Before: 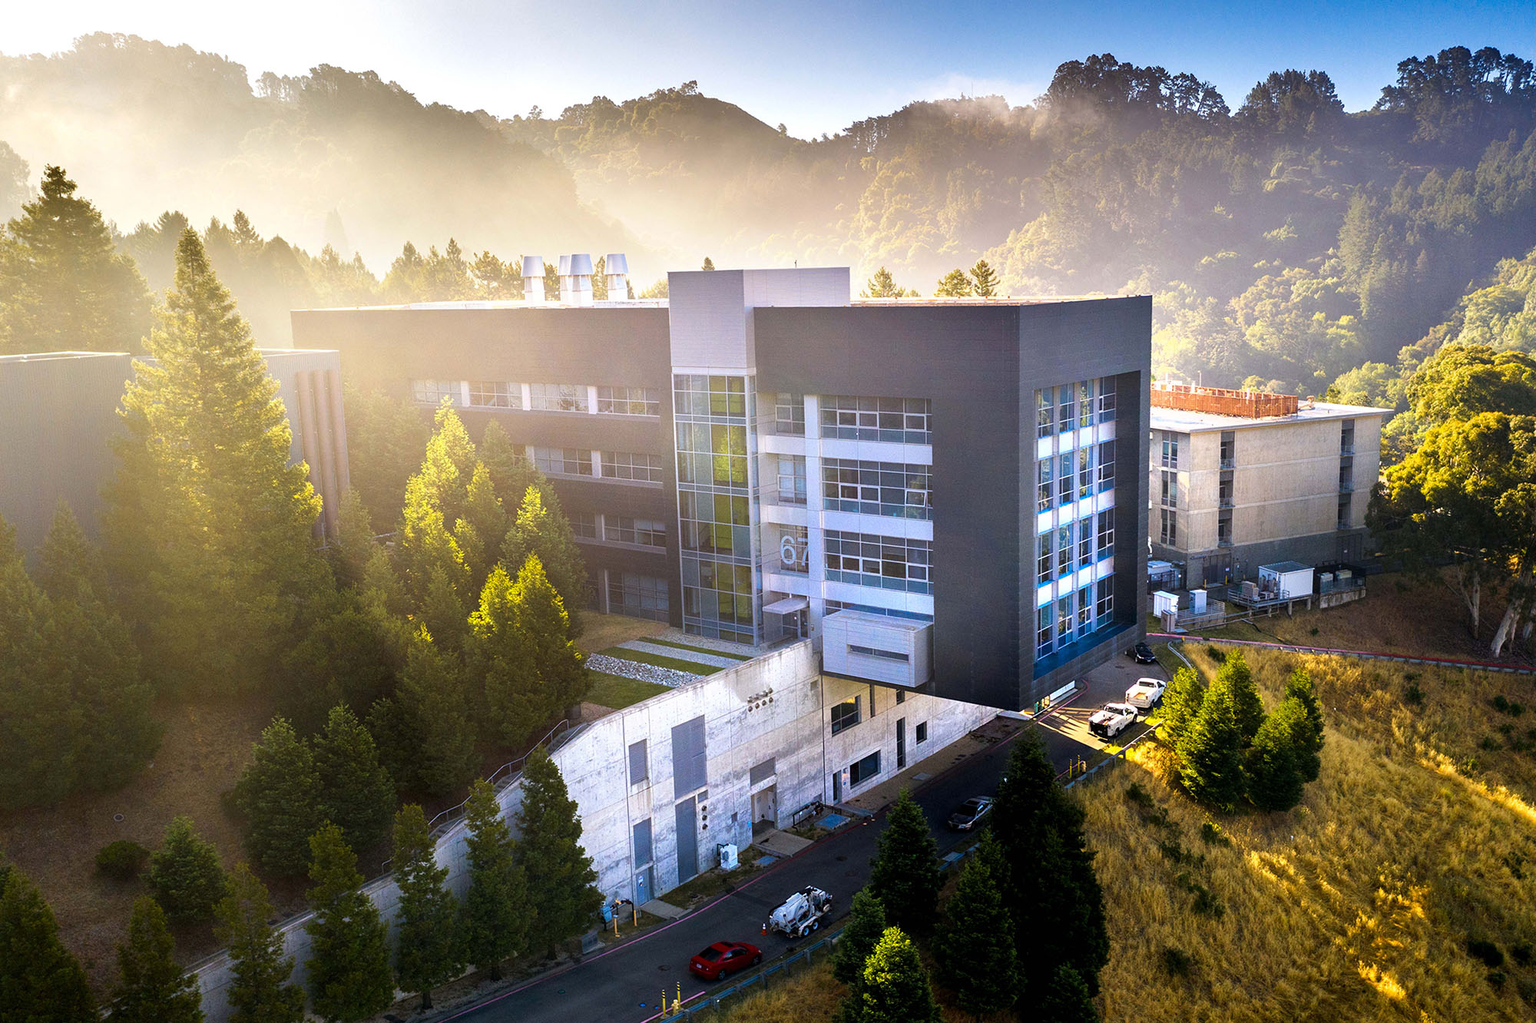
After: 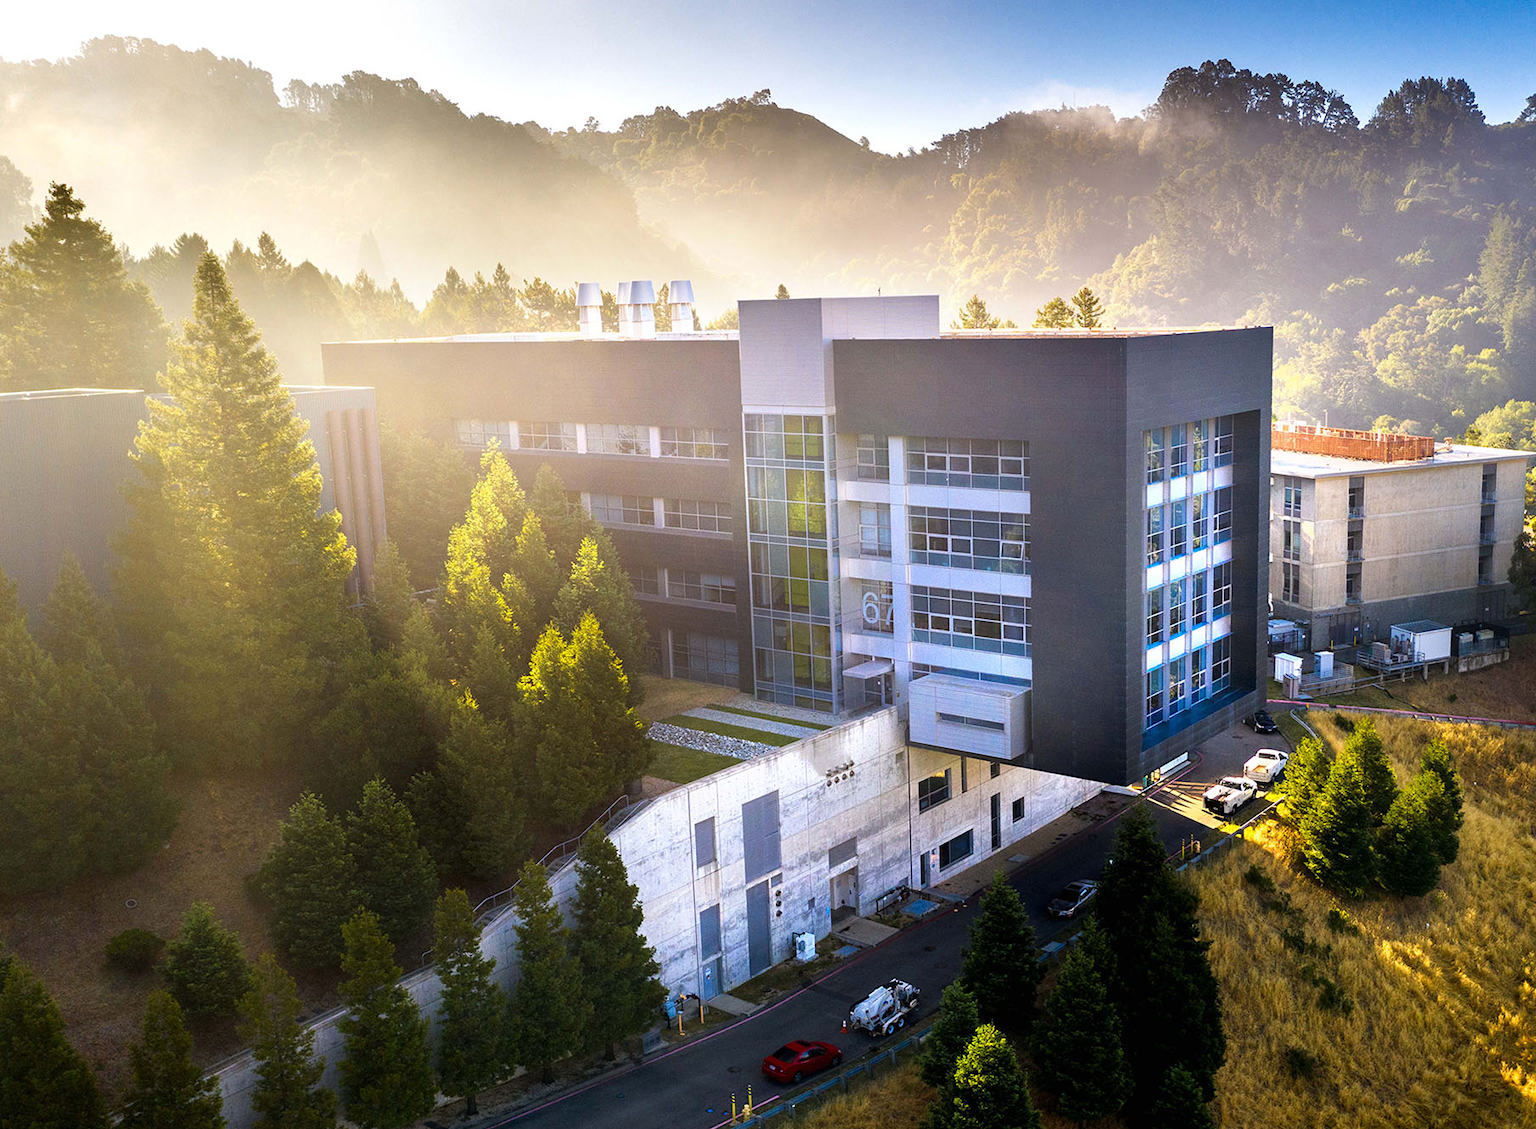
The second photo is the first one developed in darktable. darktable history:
exposure: black level correction 0, exposure 0 EV, compensate highlight preservation false
crop: right 9.49%, bottom 0.018%
